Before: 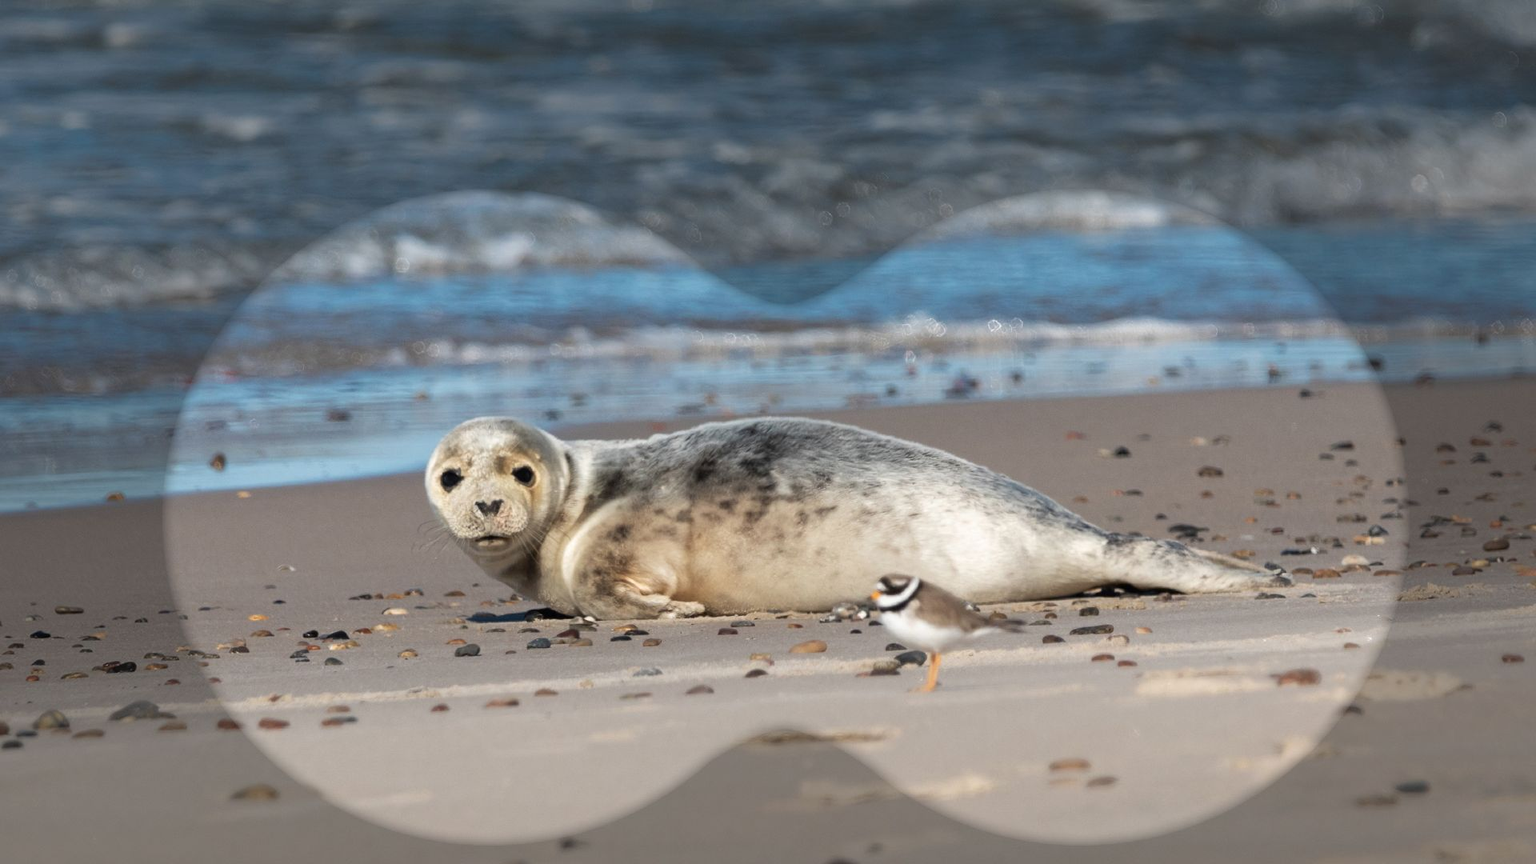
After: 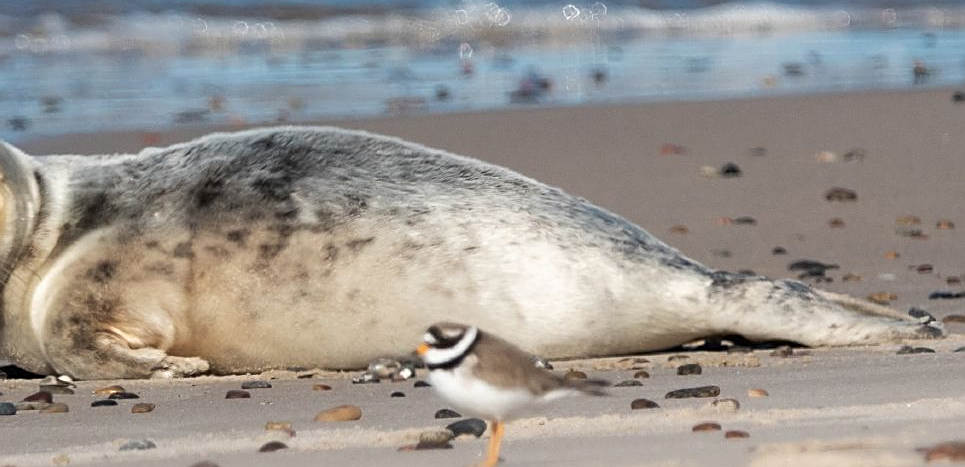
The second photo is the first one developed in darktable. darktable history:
sharpen: on, module defaults
crop: left 35.03%, top 36.625%, right 14.663%, bottom 20.057%
